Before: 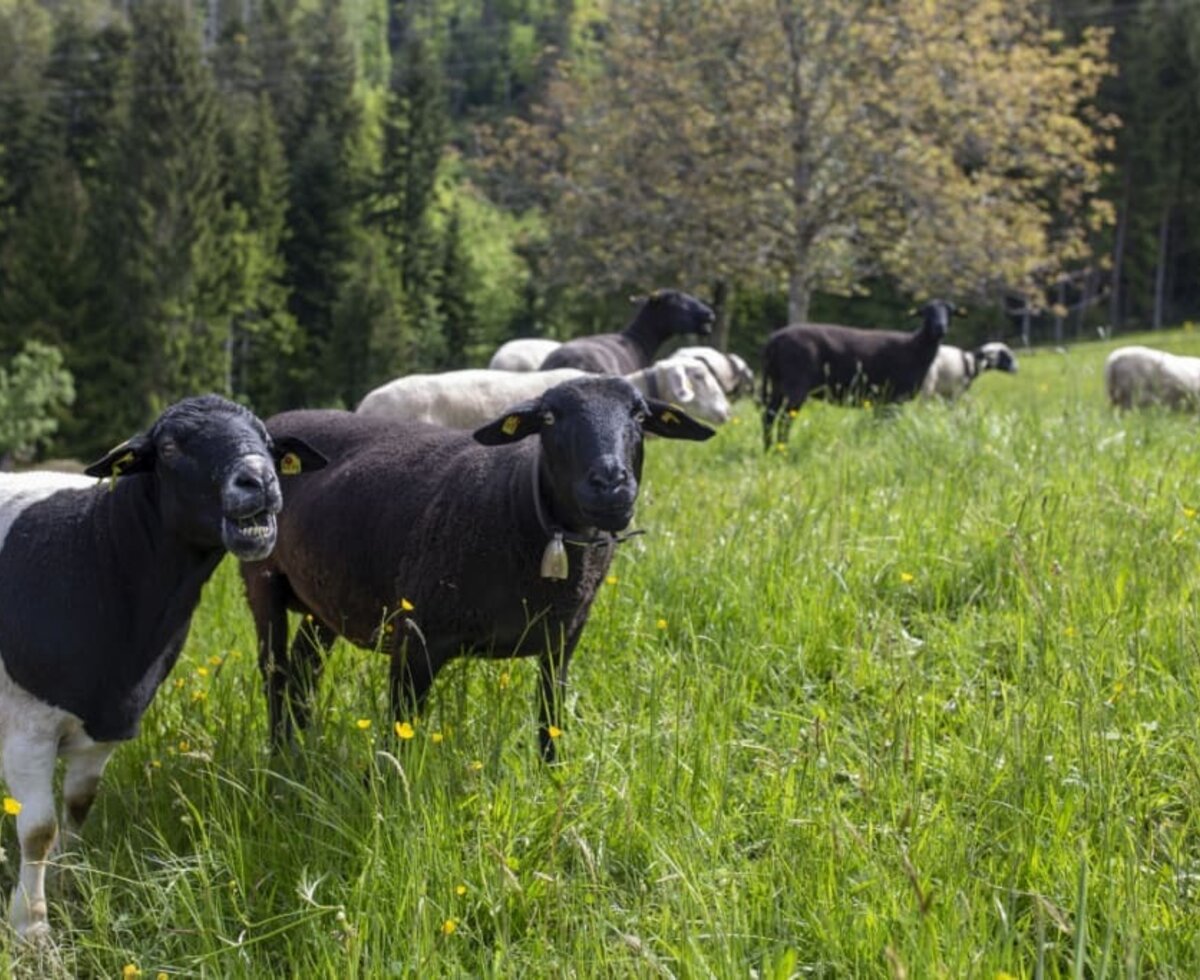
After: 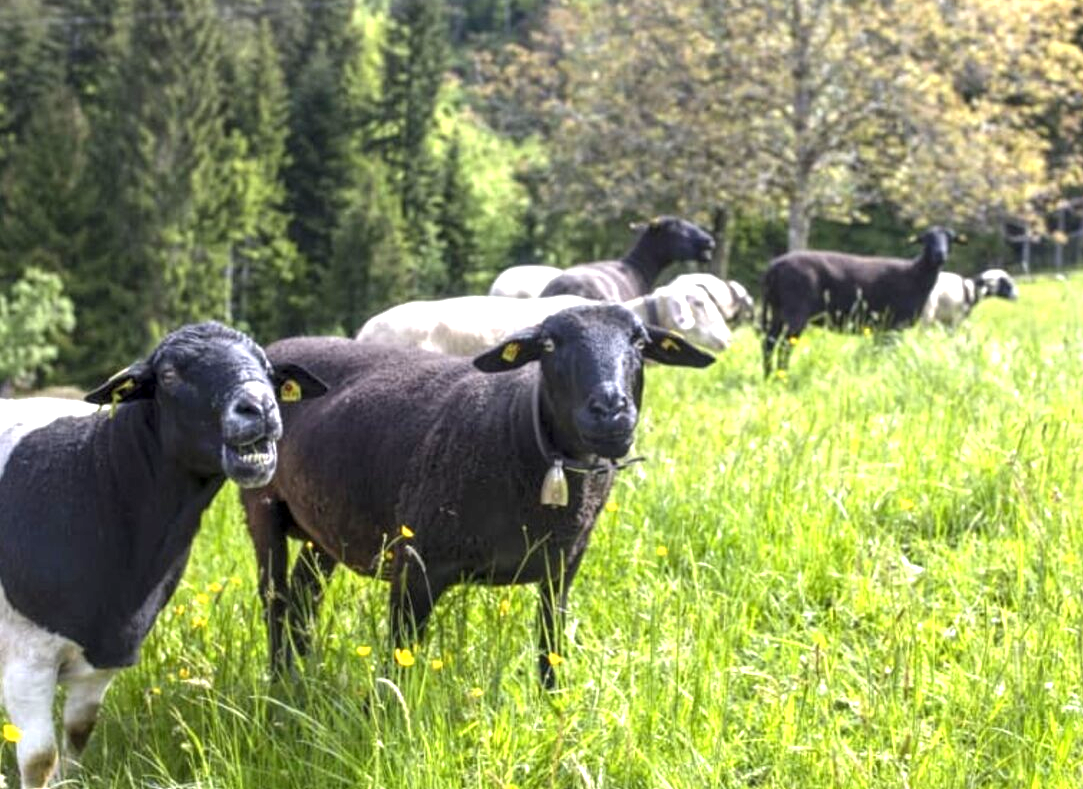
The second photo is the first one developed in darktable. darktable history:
exposure: black level correction 0, exposure 1.3 EV, compensate highlight preservation false
crop: top 7.49%, right 9.717%, bottom 11.943%
local contrast: highlights 100%, shadows 100%, detail 120%, midtone range 0.2
